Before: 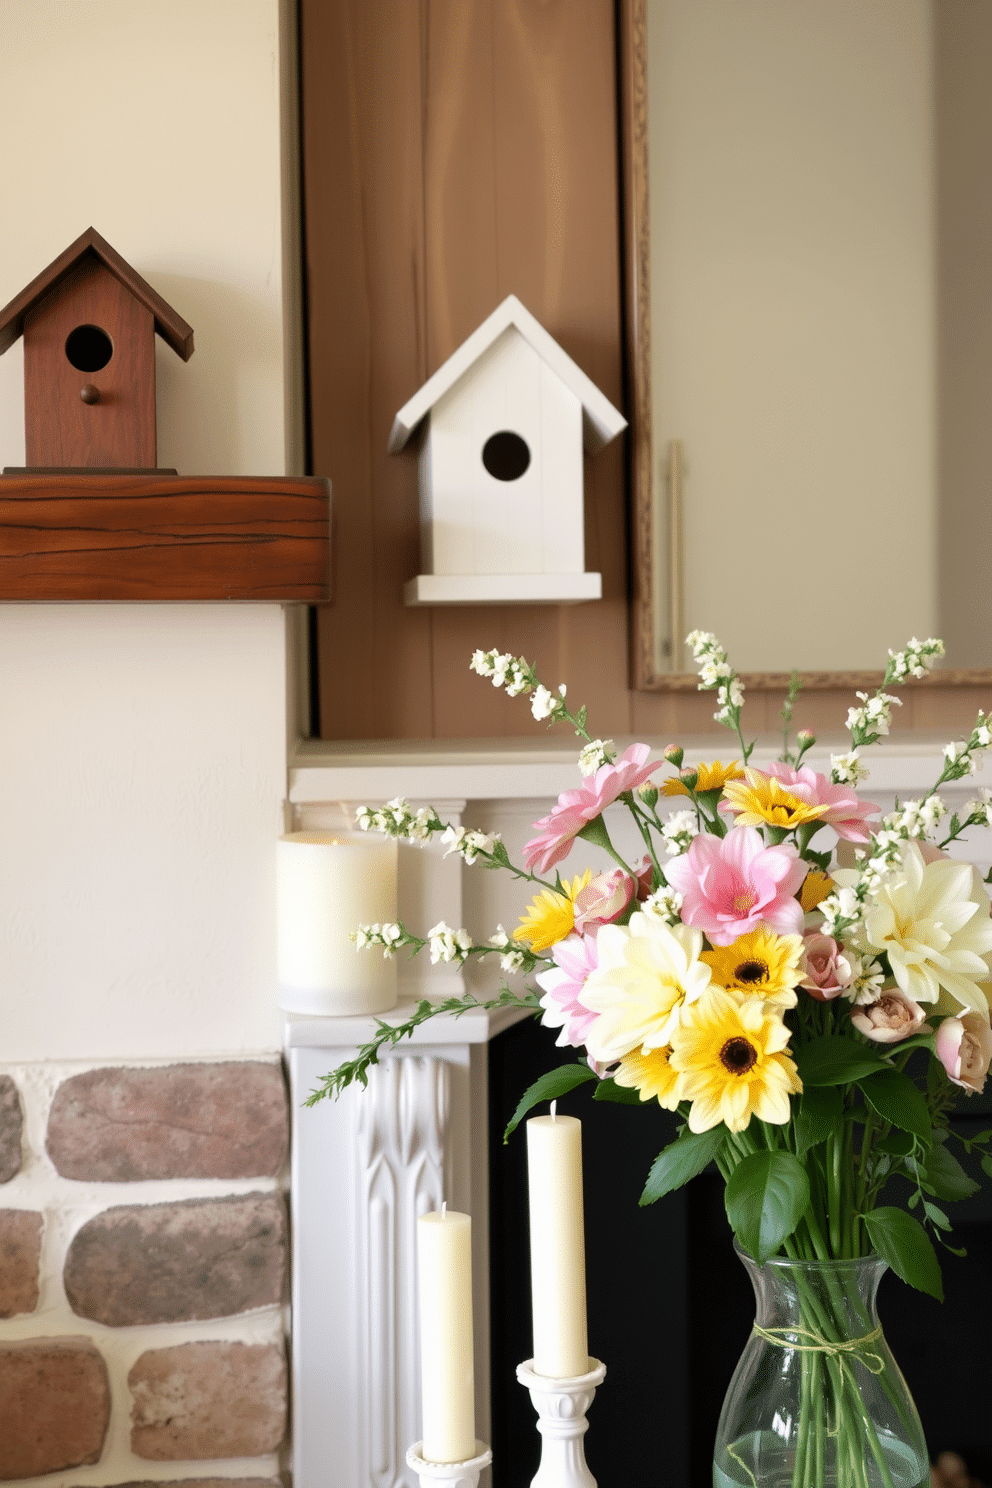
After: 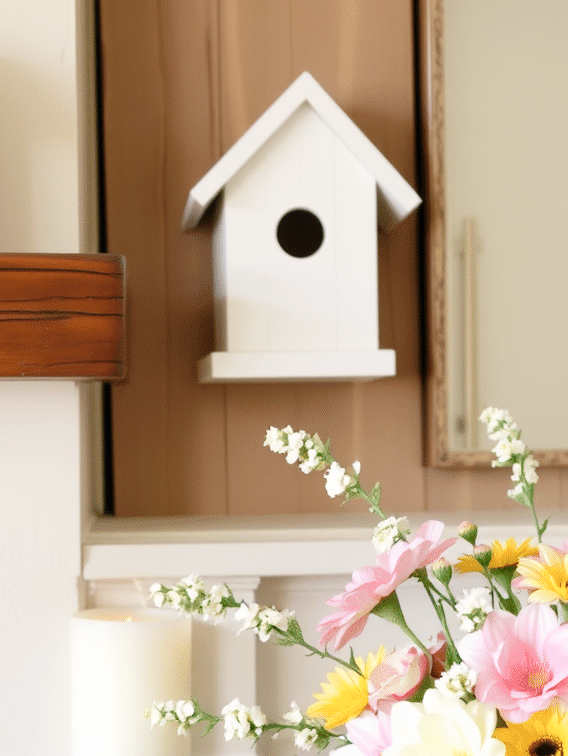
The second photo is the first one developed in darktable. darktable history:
tone curve: curves: ch0 [(0, 0) (0.003, 0.004) (0.011, 0.015) (0.025, 0.033) (0.044, 0.059) (0.069, 0.093) (0.1, 0.133) (0.136, 0.182) (0.177, 0.237) (0.224, 0.3) (0.277, 0.369) (0.335, 0.437) (0.399, 0.511) (0.468, 0.584) (0.543, 0.656) (0.623, 0.729) (0.709, 0.8) (0.801, 0.872) (0.898, 0.935) (1, 1)], preserve colors none
crop: left 20.848%, top 14.994%, right 21.87%, bottom 34.178%
